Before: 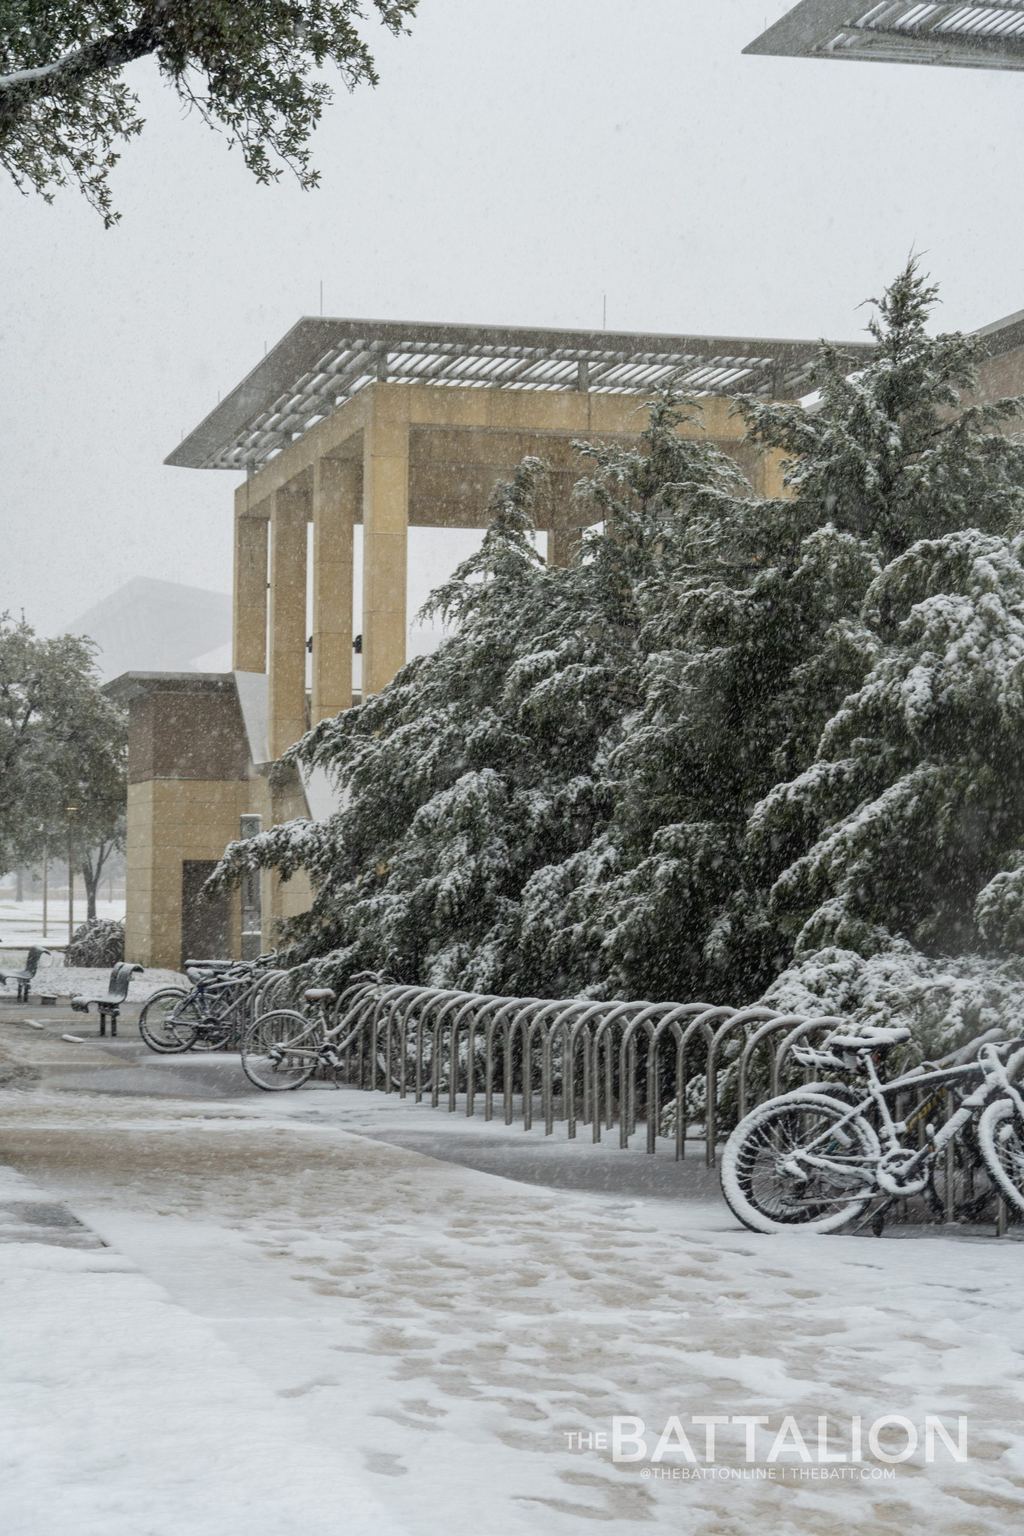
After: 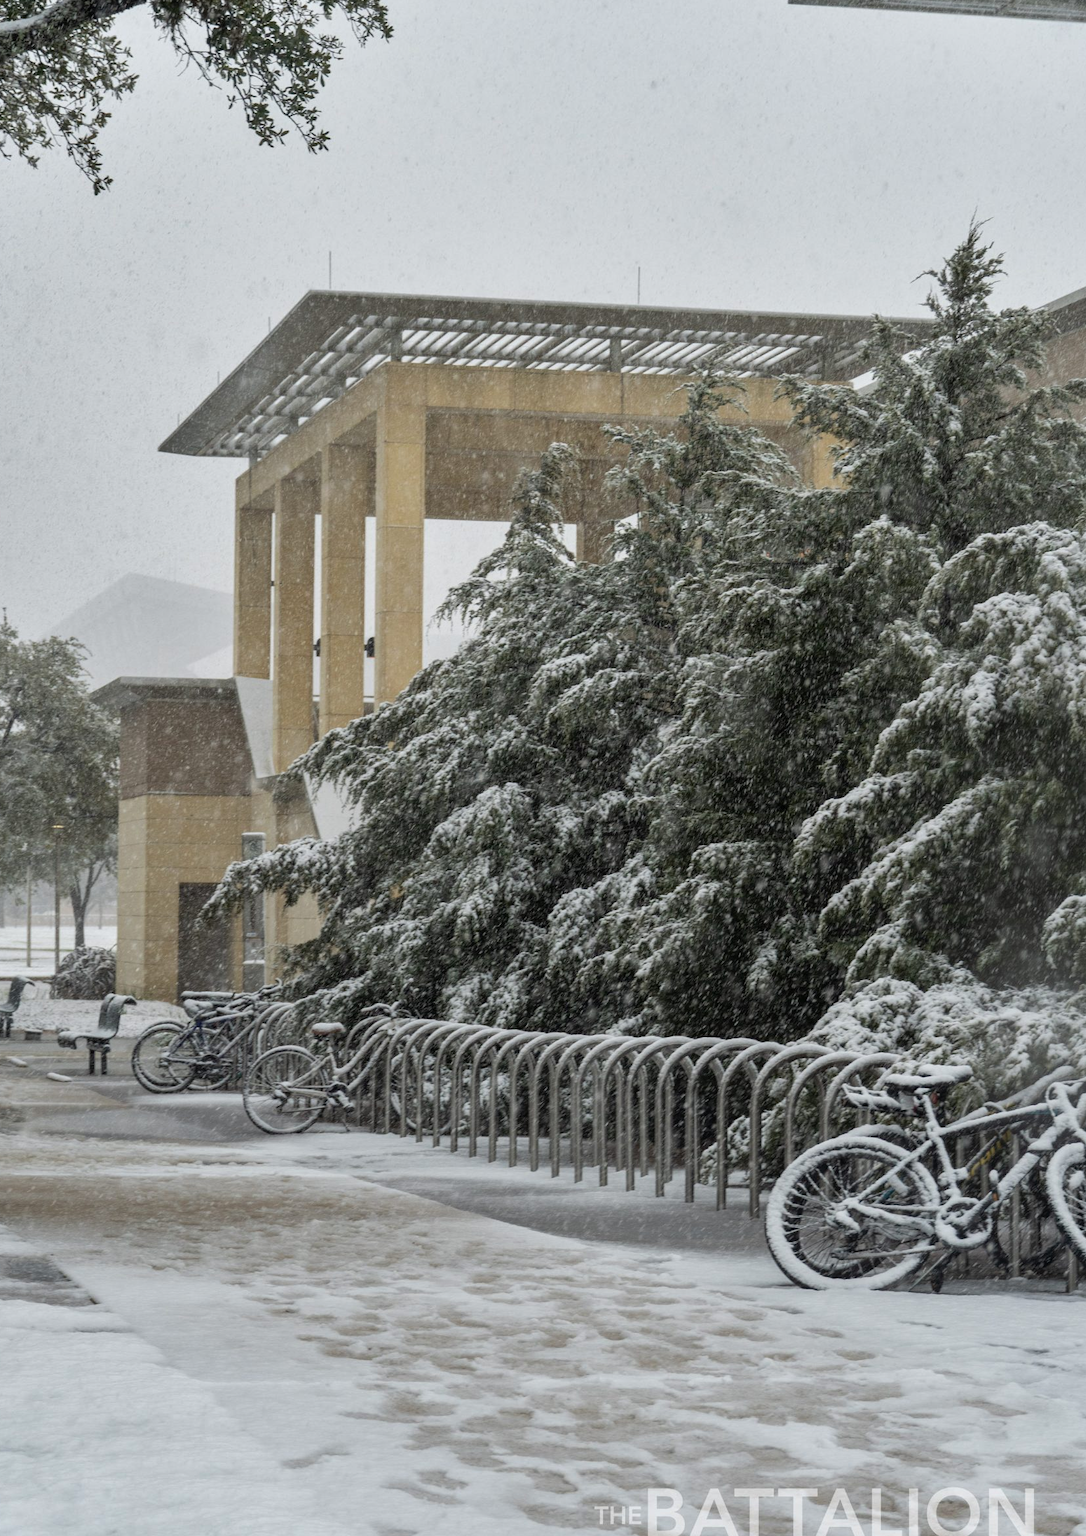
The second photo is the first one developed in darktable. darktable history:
crop: left 1.872%, top 3.315%, right 0.811%, bottom 4.923%
shadows and highlights: shadows 25.57, highlights -48.35, highlights color adjustment 78.47%, soften with gaussian
